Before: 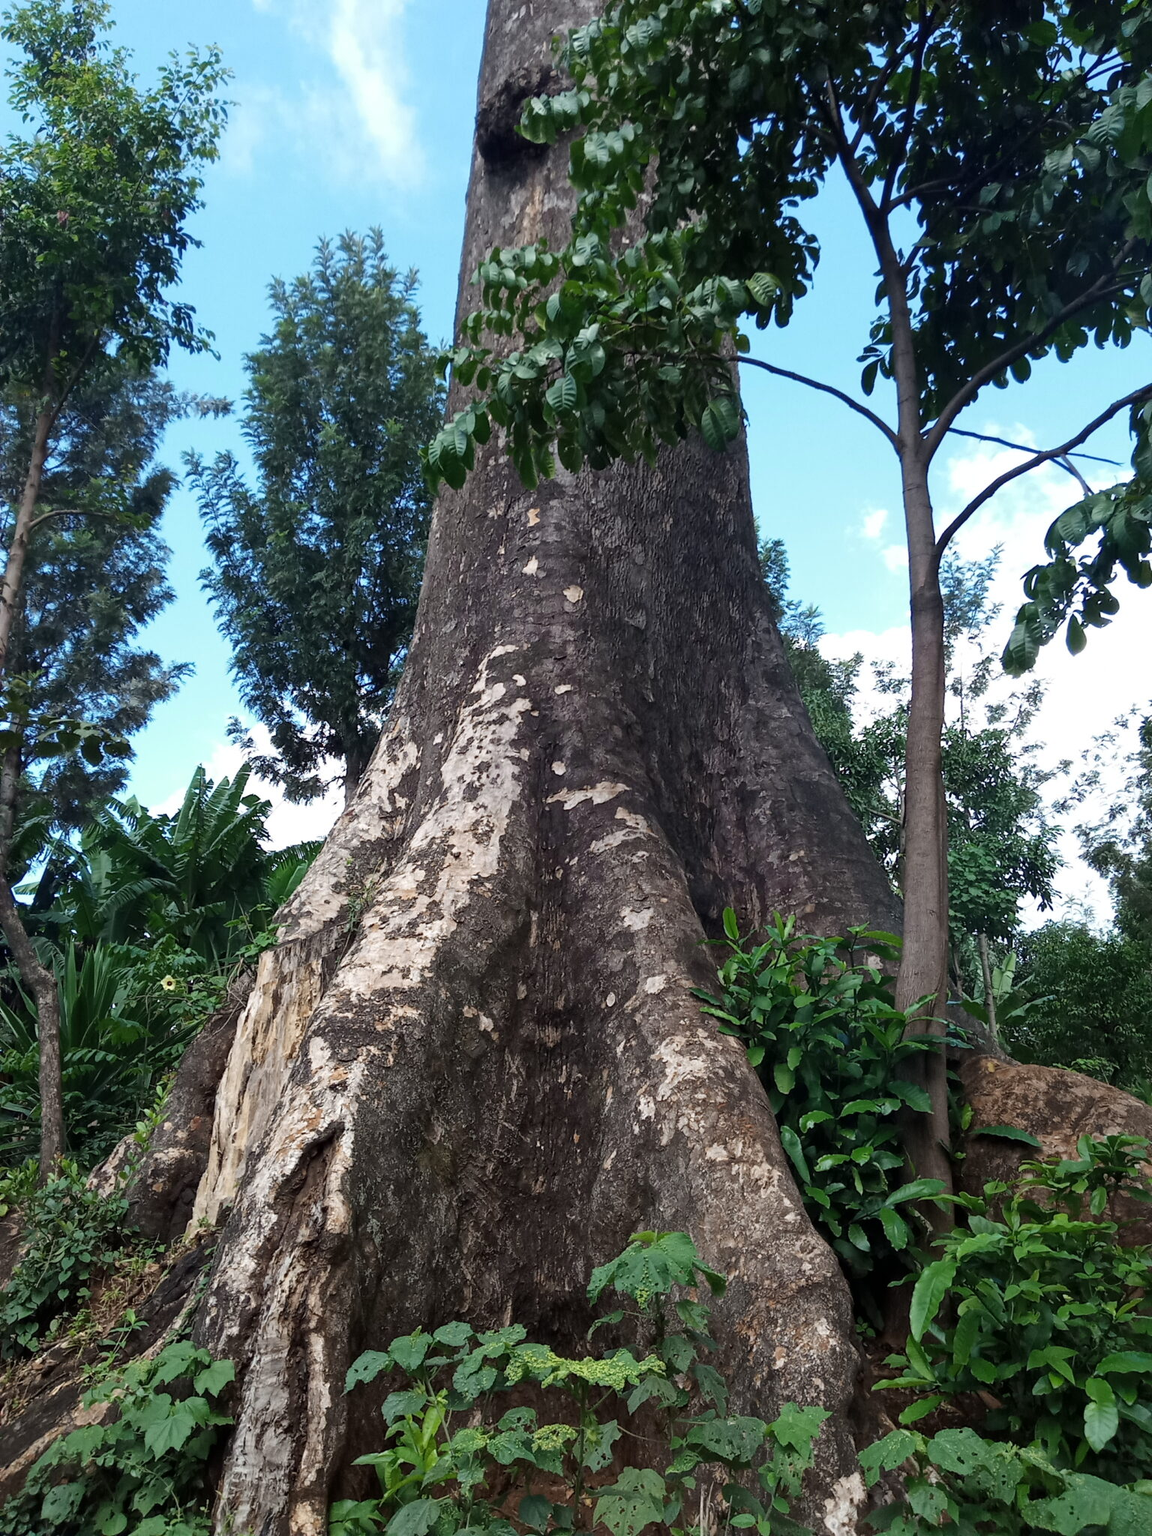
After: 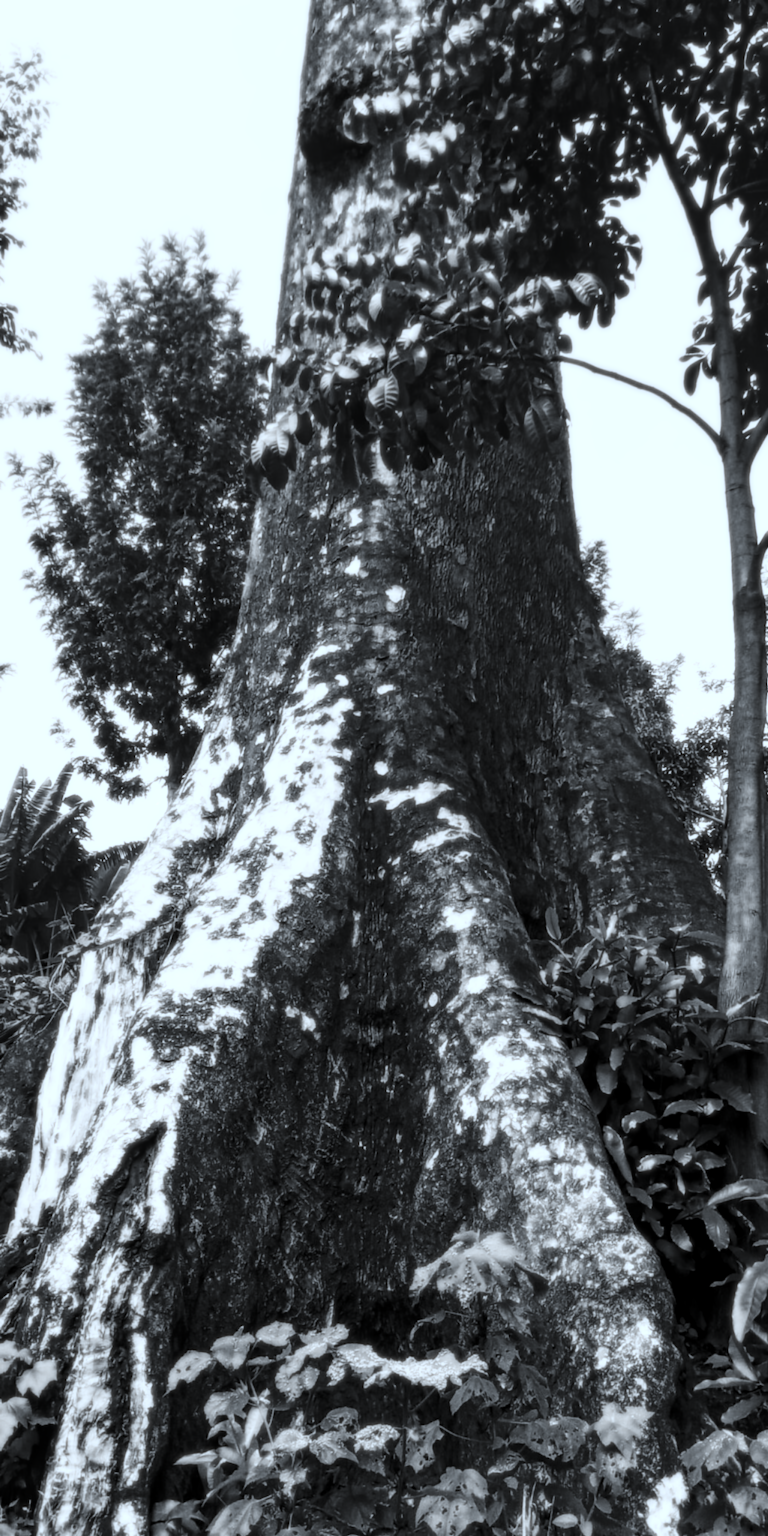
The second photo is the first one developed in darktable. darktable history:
color correction: highlights a* -4.18, highlights b* -10.81
bloom: size 0%, threshold 54.82%, strength 8.31%
local contrast: on, module defaults
lowpass: radius 0.76, contrast 1.56, saturation 0, unbound 0
crop and rotate: left 15.446%, right 17.836%
tone equalizer: on, module defaults
contrast equalizer: y [[0.5, 0.5, 0.472, 0.5, 0.5, 0.5], [0.5 ×6], [0.5 ×6], [0 ×6], [0 ×6]]
